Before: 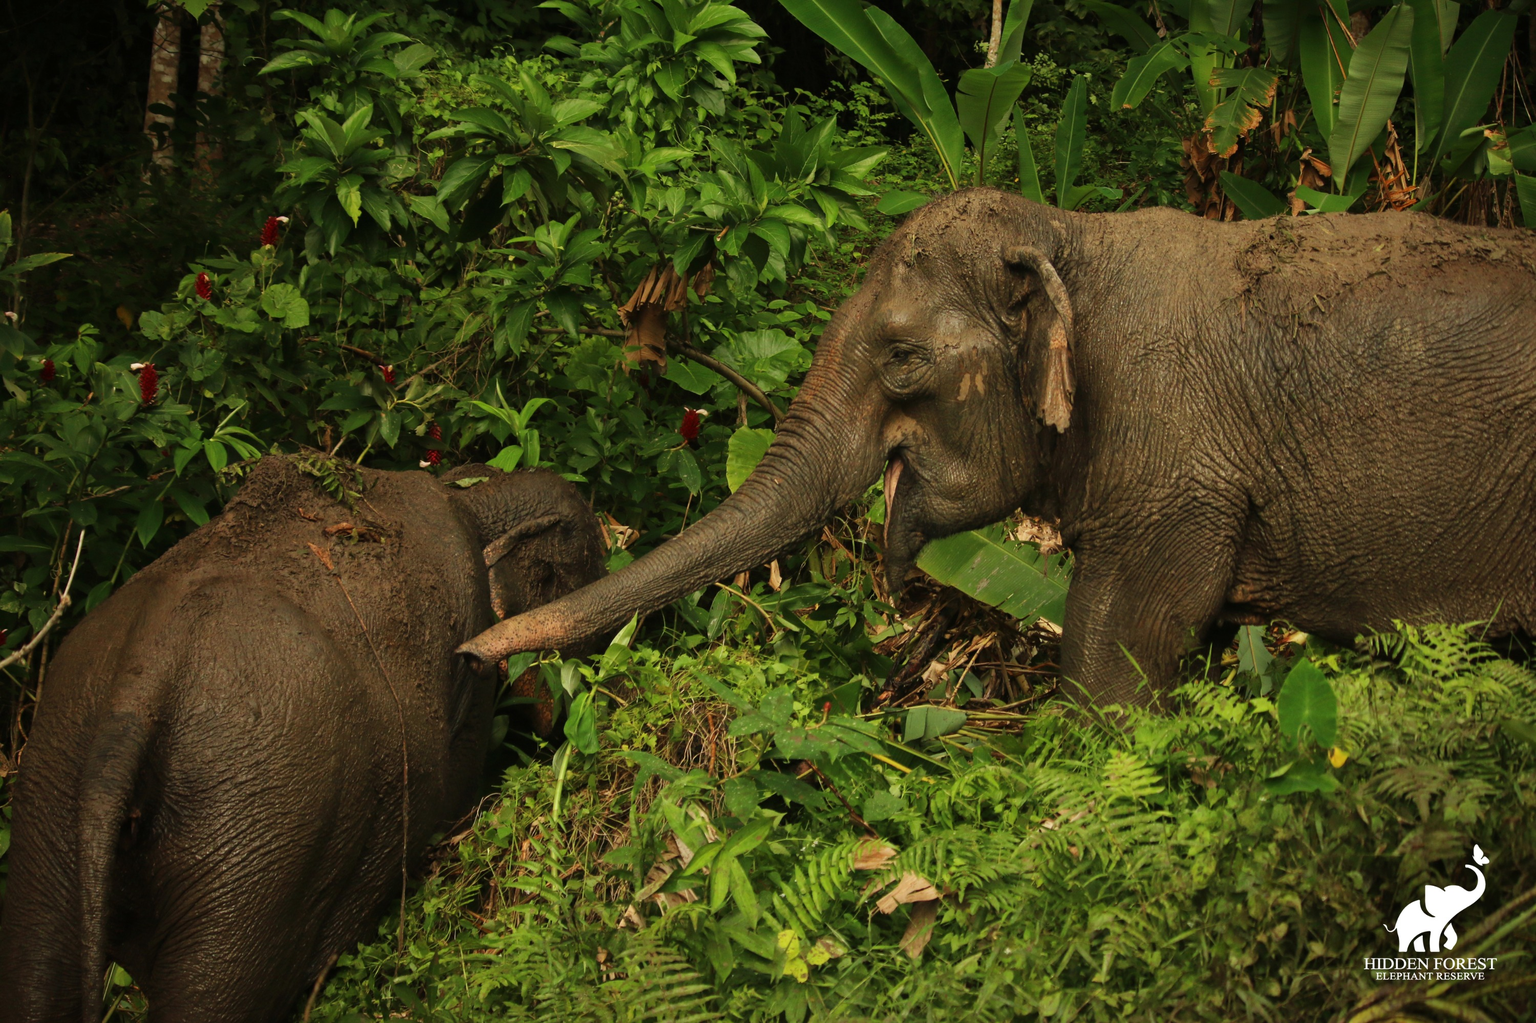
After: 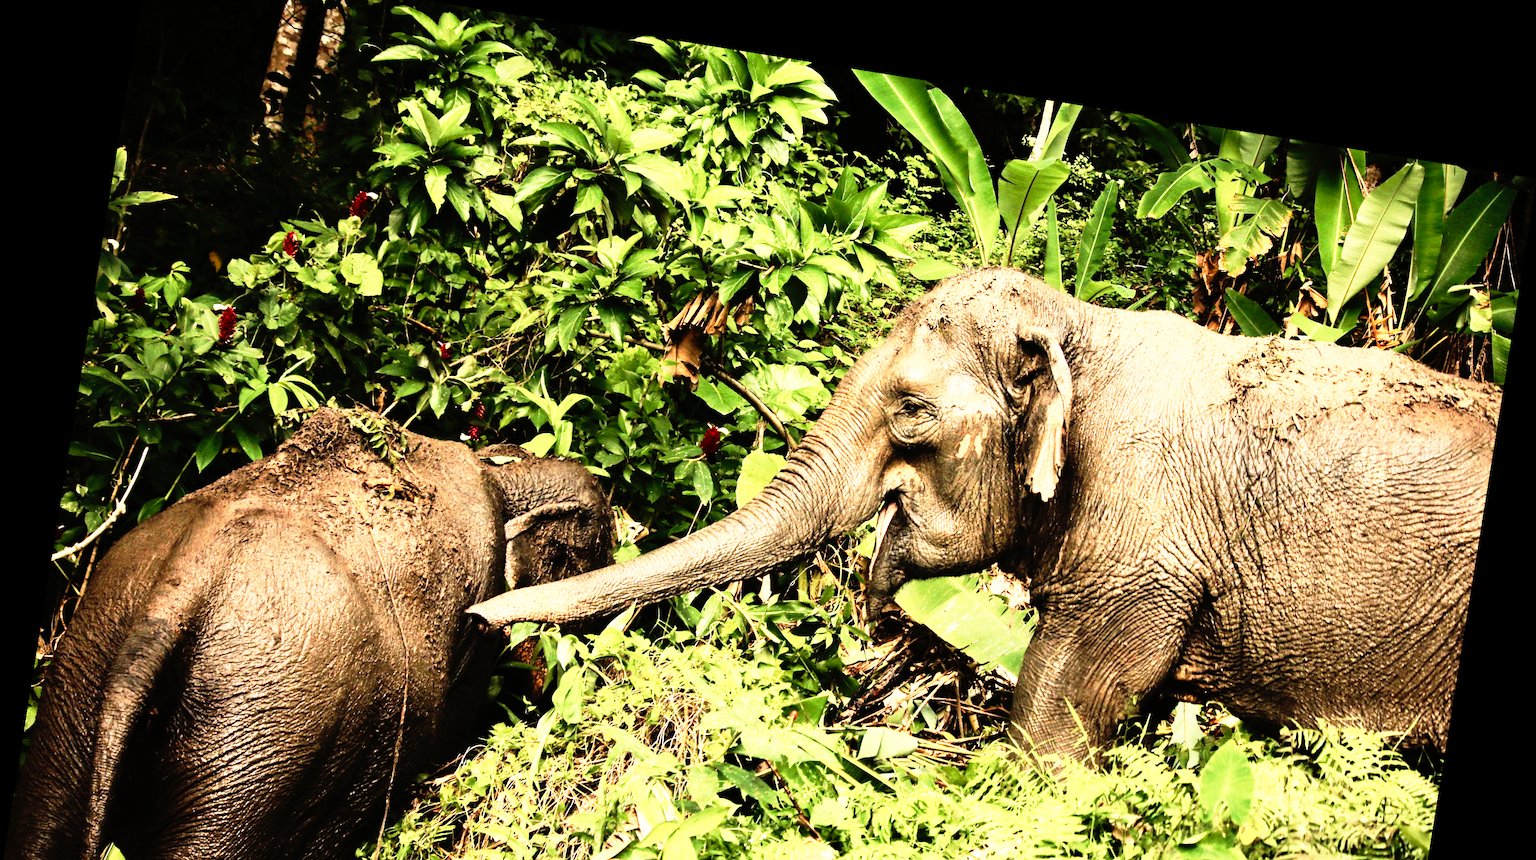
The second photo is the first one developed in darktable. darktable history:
rotate and perspective: rotation 9.12°, automatic cropping off
white balance: red 1.066, blue 1.119
crop: top 3.857%, bottom 21.132%
base curve: curves: ch0 [(0, 0) (0.012, 0.01) (0.073, 0.168) (0.31, 0.711) (0.645, 0.957) (1, 1)], preserve colors none
rgb curve: curves: ch0 [(0, 0) (0.21, 0.15) (0.24, 0.21) (0.5, 0.75) (0.75, 0.96) (0.89, 0.99) (1, 1)]; ch1 [(0, 0.02) (0.21, 0.13) (0.25, 0.2) (0.5, 0.67) (0.75, 0.9) (0.89, 0.97) (1, 1)]; ch2 [(0, 0.02) (0.21, 0.13) (0.25, 0.2) (0.5, 0.67) (0.75, 0.9) (0.89, 0.97) (1, 1)], compensate middle gray true
exposure: exposure 0.657 EV, compensate highlight preservation false
